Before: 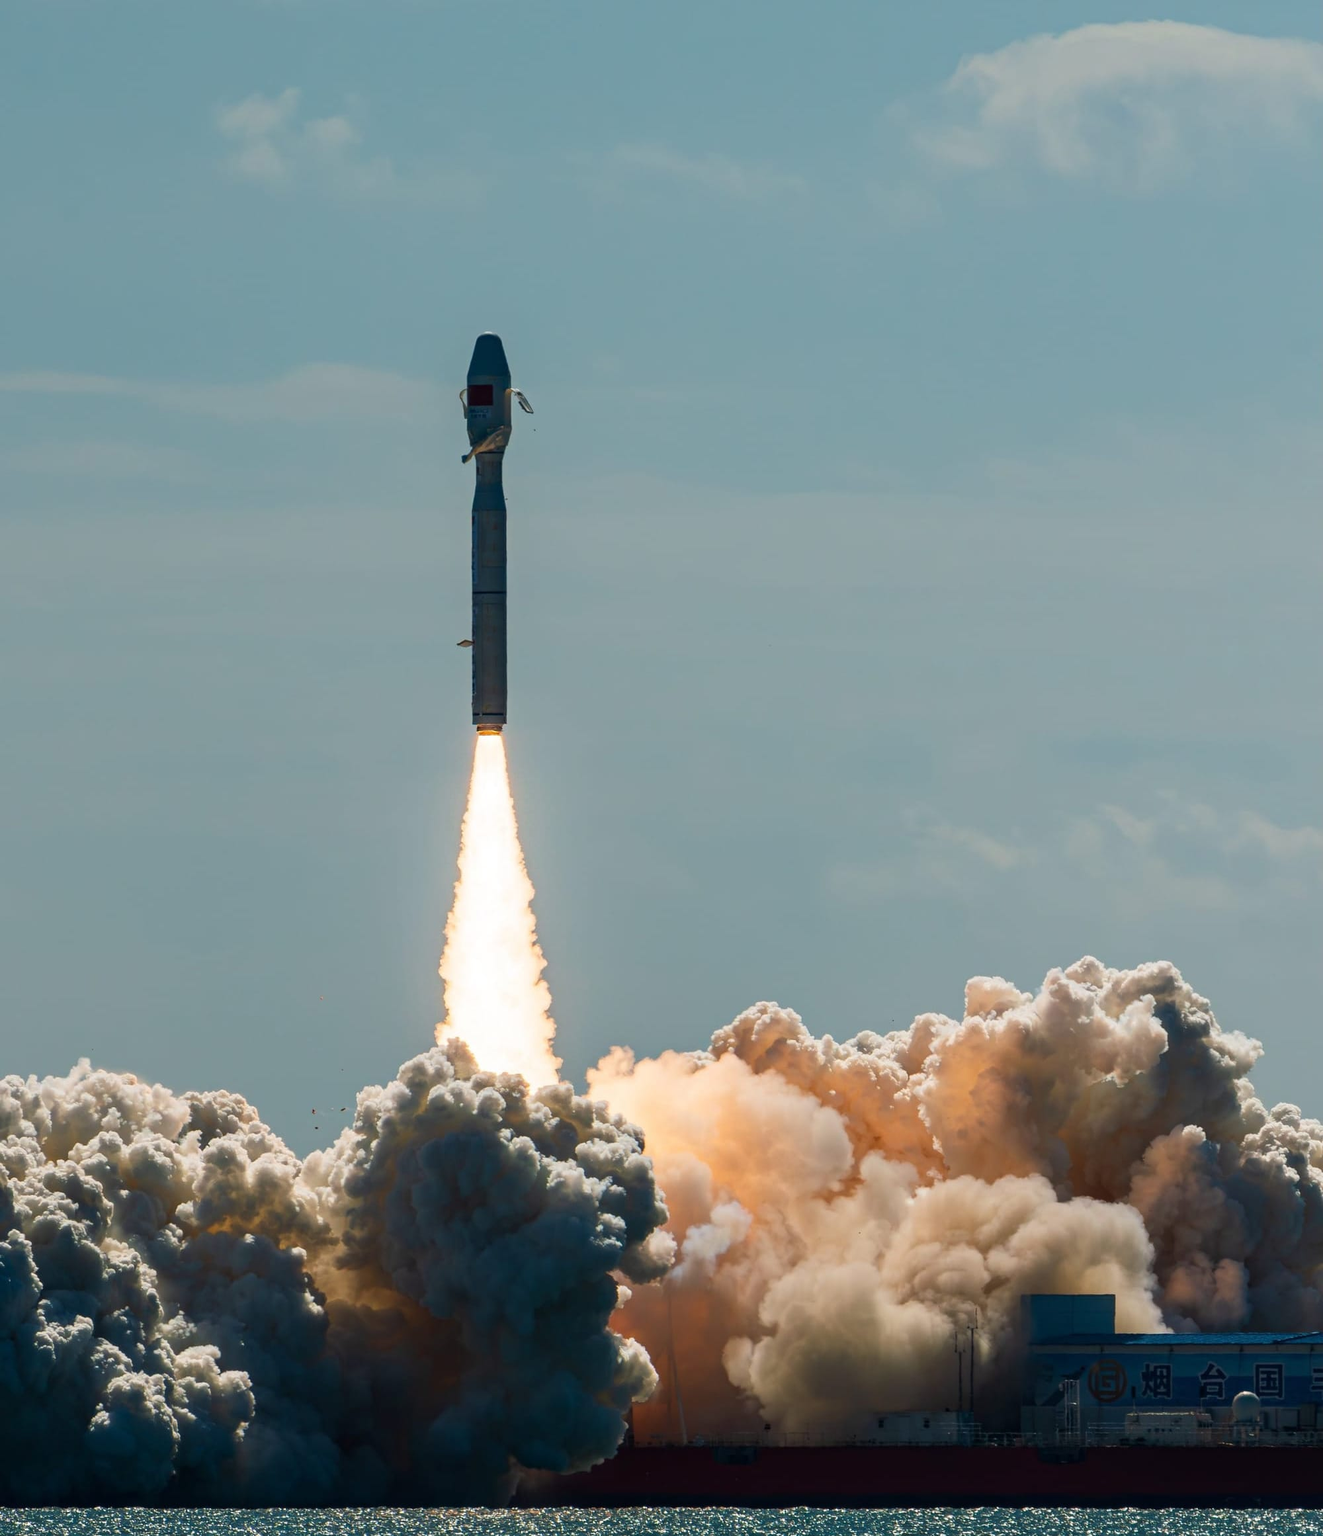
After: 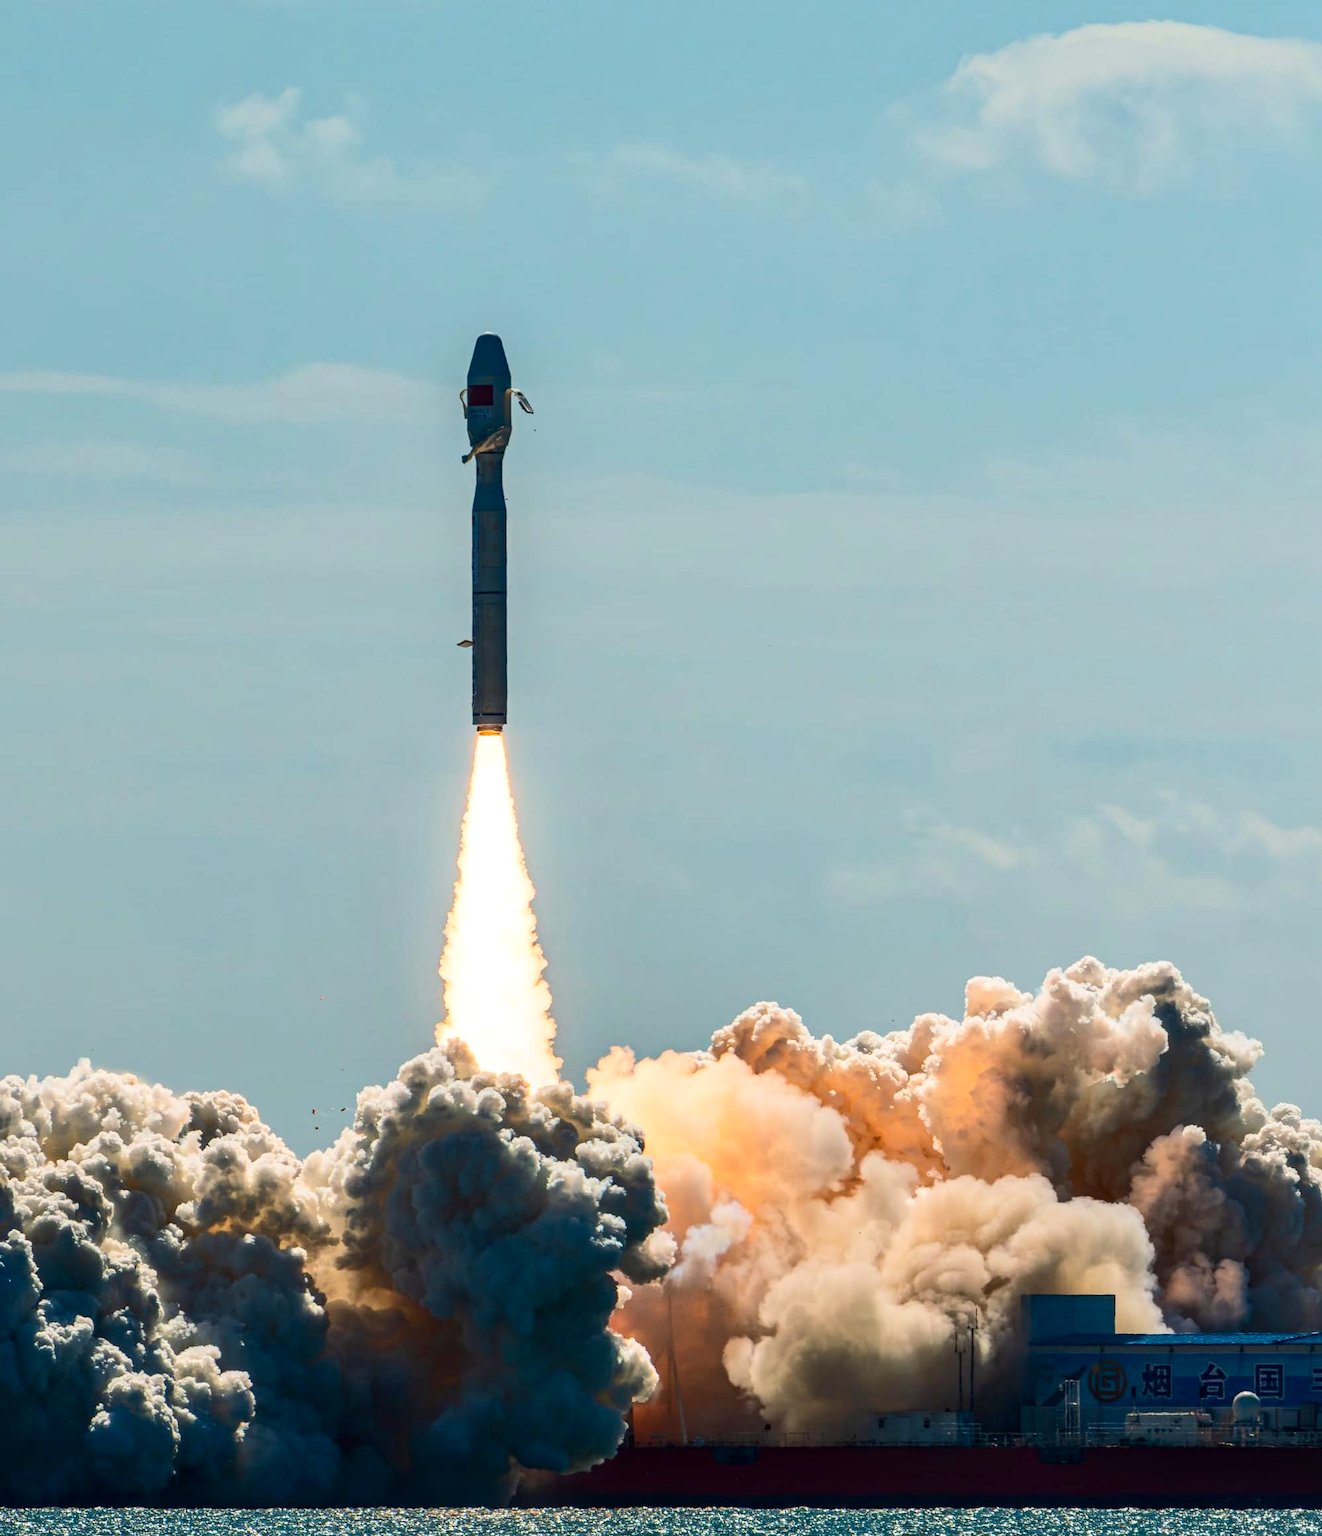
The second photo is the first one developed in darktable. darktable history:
rgb curve: curves: ch0 [(0, 0) (0.284, 0.292) (0.505, 0.644) (1, 1)], compensate middle gray true
shadows and highlights: on, module defaults
local contrast: on, module defaults
contrast brightness saturation: contrast 0.22
